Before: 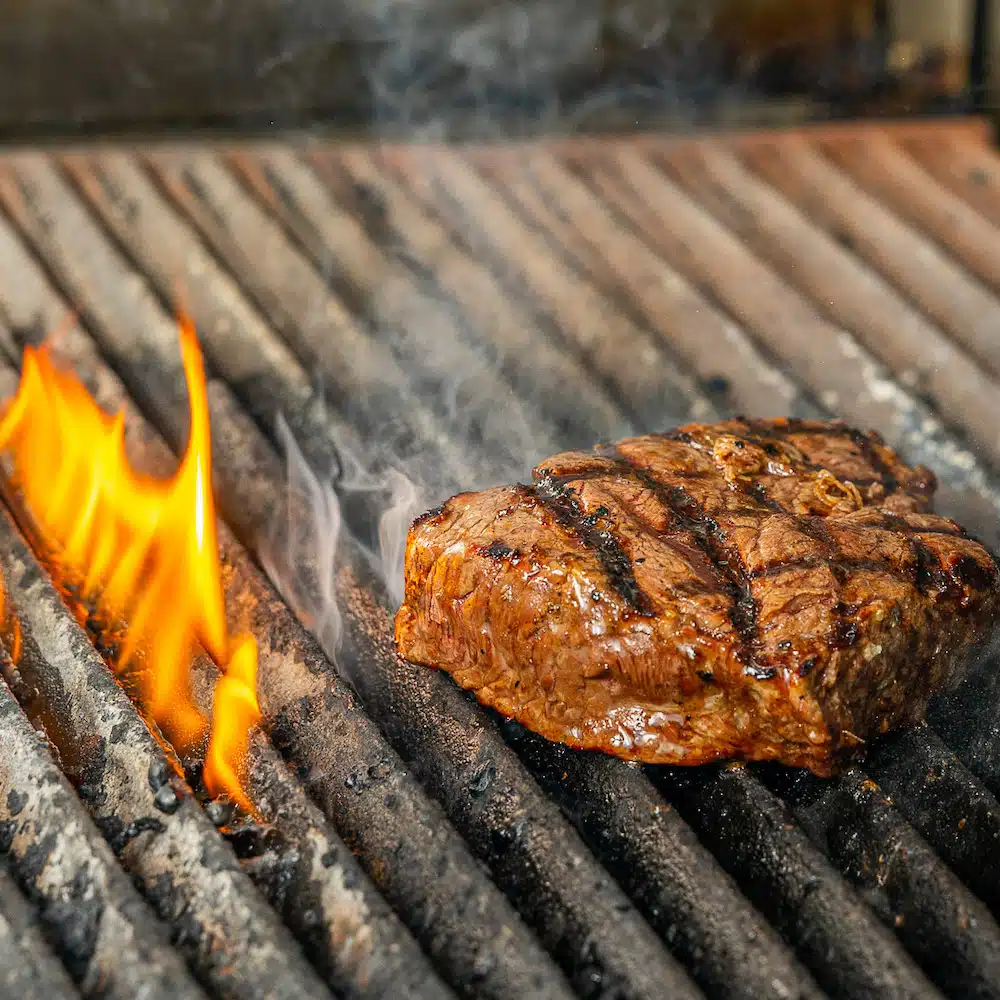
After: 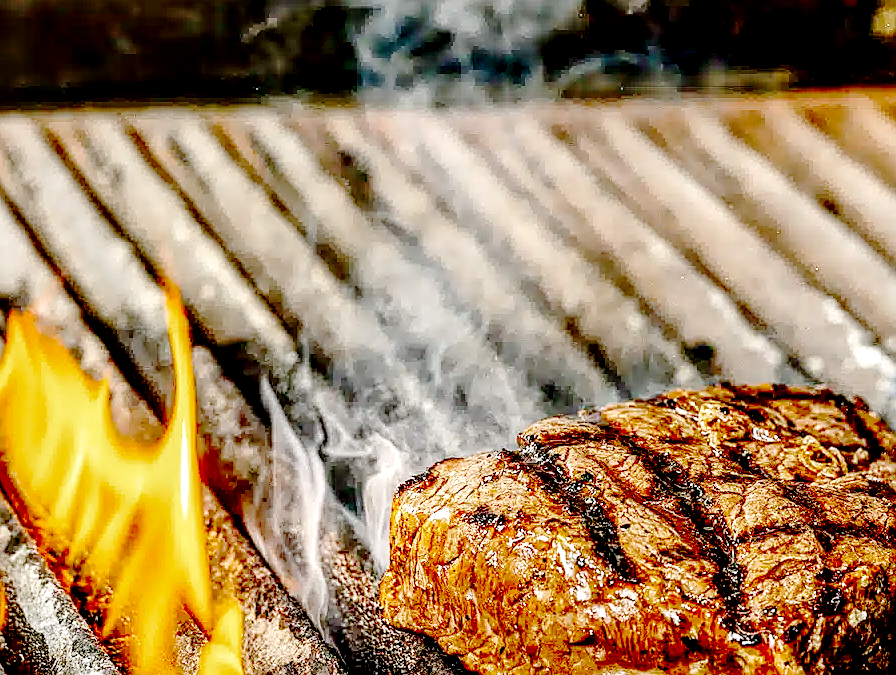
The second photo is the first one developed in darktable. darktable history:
base curve: curves: ch0 [(0, 0) (0.036, 0.01) (0.123, 0.254) (0.258, 0.504) (0.507, 0.748) (1, 1)], preserve colors none
local contrast: highlights 60%, shadows 60%, detail 160%
sharpen: amount 0.75
contrast brightness saturation: contrast 0.07, brightness -0.13, saturation 0.06
tone curve: curves: ch0 [(0, 0) (0.003, 0.003) (0.011, 0.014) (0.025, 0.027) (0.044, 0.044) (0.069, 0.064) (0.1, 0.108) (0.136, 0.153) (0.177, 0.208) (0.224, 0.275) (0.277, 0.349) (0.335, 0.422) (0.399, 0.492) (0.468, 0.557) (0.543, 0.617) (0.623, 0.682) (0.709, 0.745) (0.801, 0.826) (0.898, 0.916) (1, 1)], preserve colors none
crop: left 1.509%, top 3.452%, right 7.696%, bottom 28.452%
color zones: curves: ch0 [(0, 0.5) (0.143, 0.5) (0.286, 0.456) (0.429, 0.5) (0.571, 0.5) (0.714, 0.5) (0.857, 0.5) (1, 0.5)]; ch1 [(0, 0.5) (0.143, 0.5) (0.286, 0.422) (0.429, 0.5) (0.571, 0.5) (0.714, 0.5) (0.857, 0.5) (1, 0.5)]
